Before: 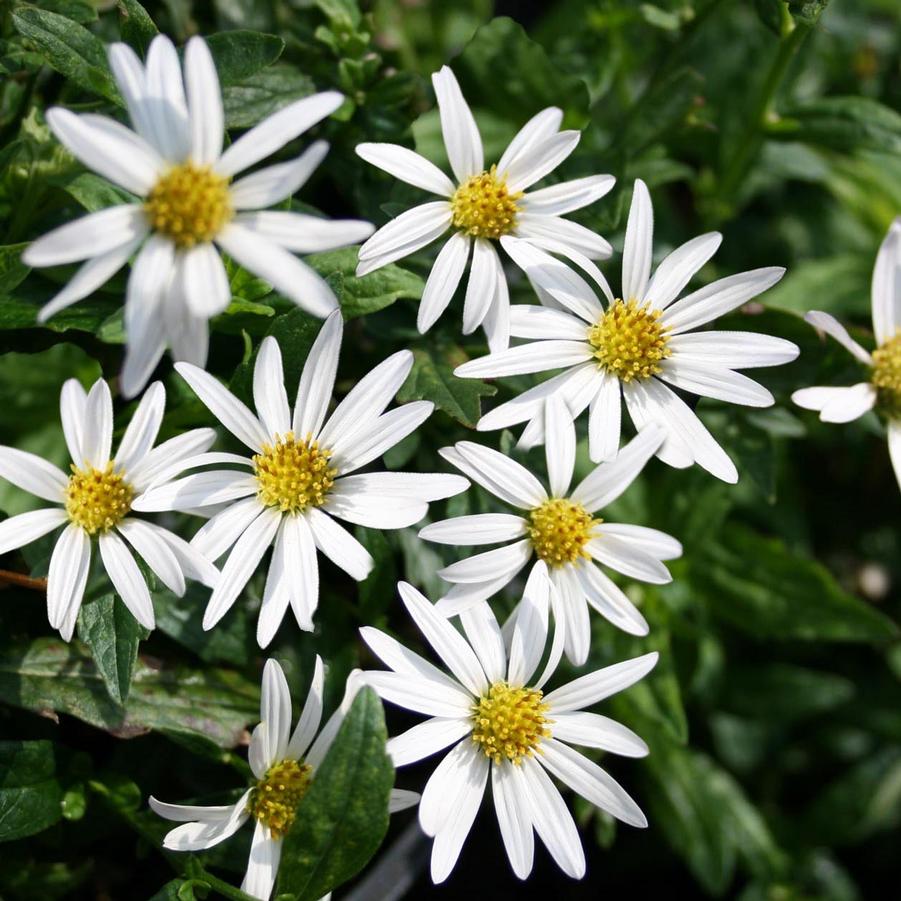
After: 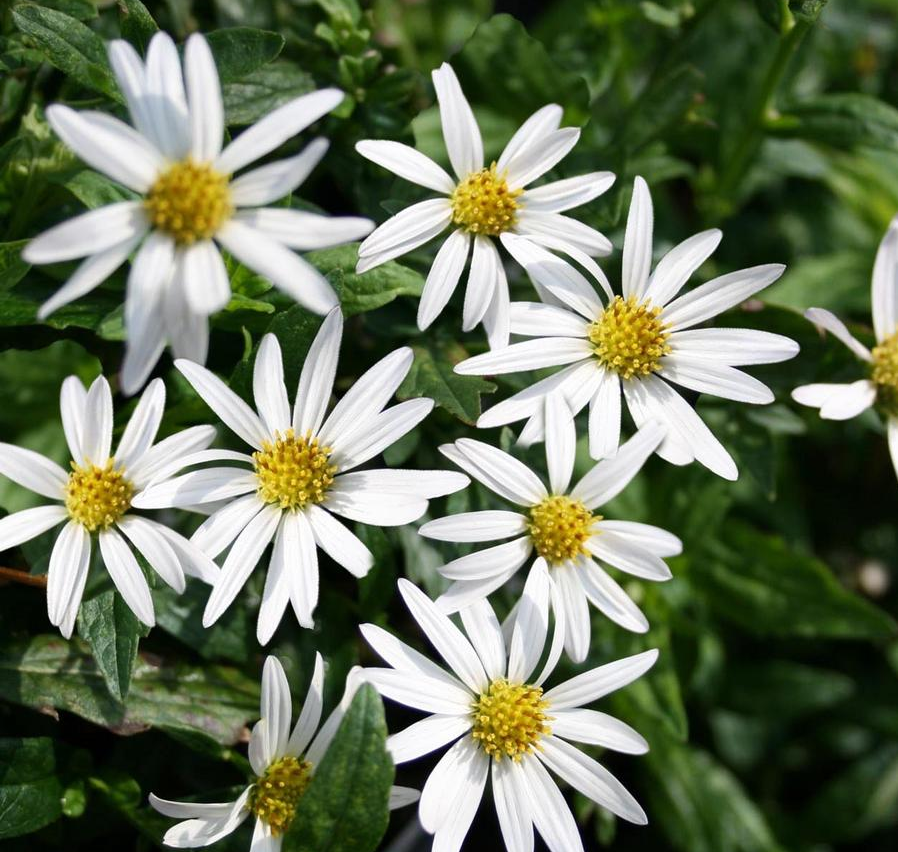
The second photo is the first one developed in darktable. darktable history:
crop: top 0.41%, right 0.257%, bottom 5.001%
